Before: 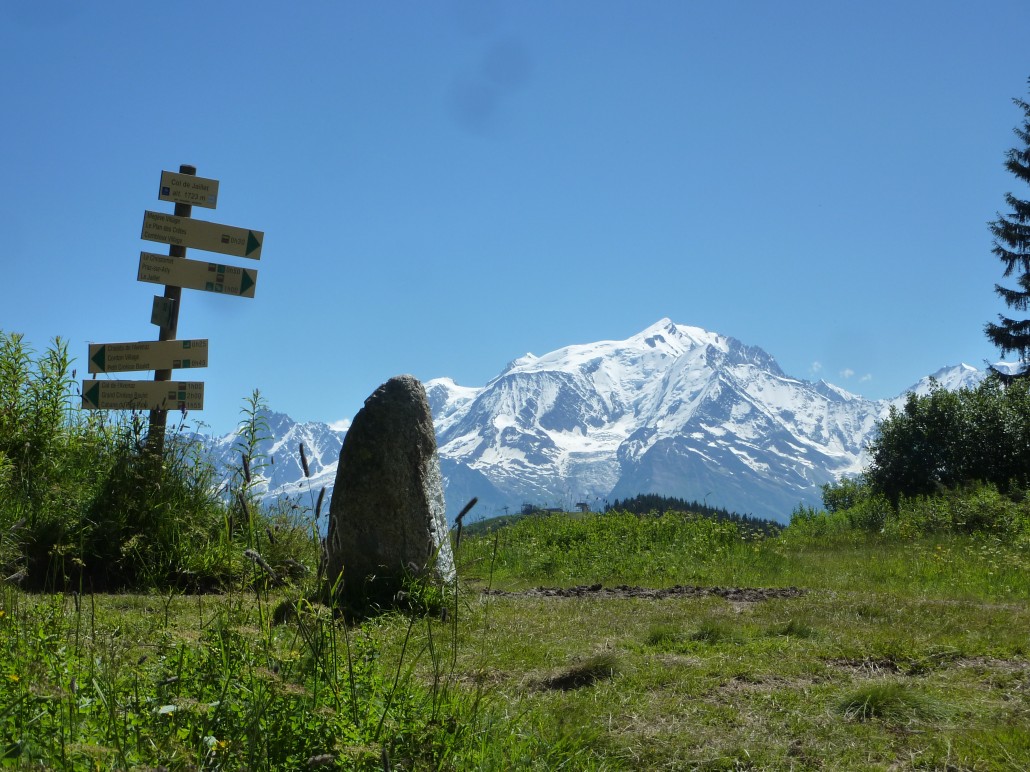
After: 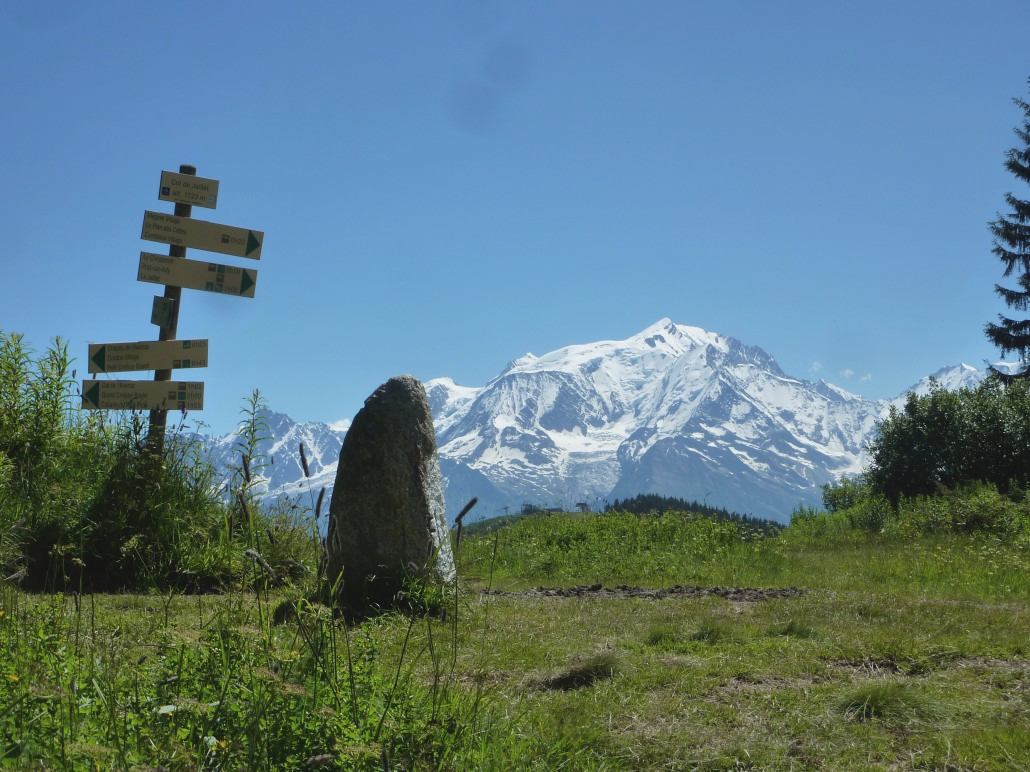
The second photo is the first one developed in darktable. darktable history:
contrast brightness saturation: contrast -0.1, saturation -0.1
levels: levels [0, 0.498, 0.996]
